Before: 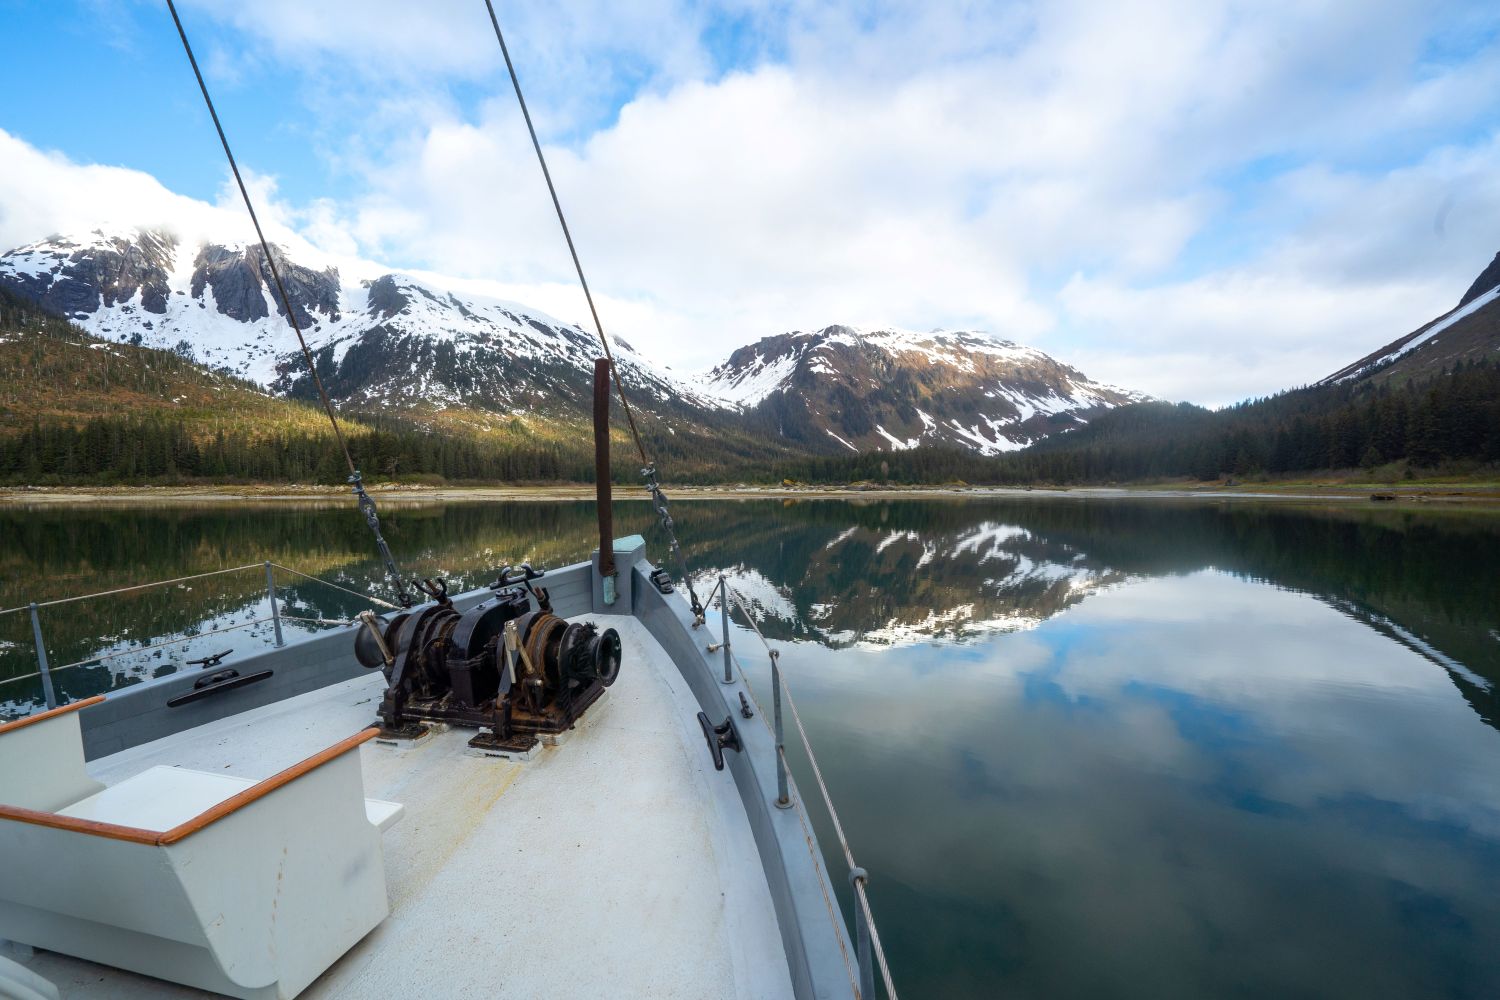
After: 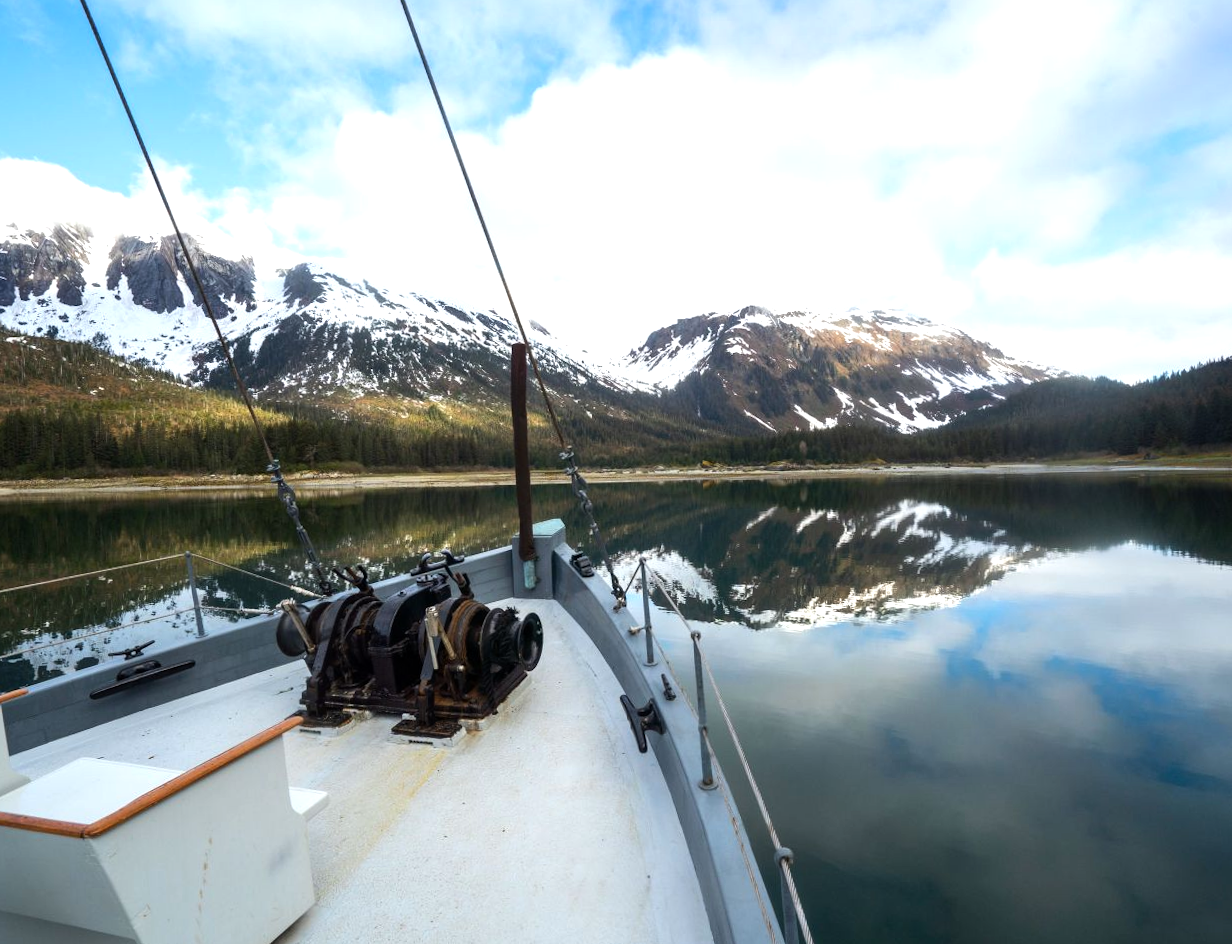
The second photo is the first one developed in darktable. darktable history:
tone equalizer: -8 EV -0.417 EV, -7 EV -0.389 EV, -6 EV -0.333 EV, -5 EV -0.222 EV, -3 EV 0.222 EV, -2 EV 0.333 EV, -1 EV 0.389 EV, +0 EV 0.417 EV, edges refinement/feathering 500, mask exposure compensation -1.57 EV, preserve details no
crop and rotate: angle 1°, left 4.281%, top 0.642%, right 11.383%, bottom 2.486%
